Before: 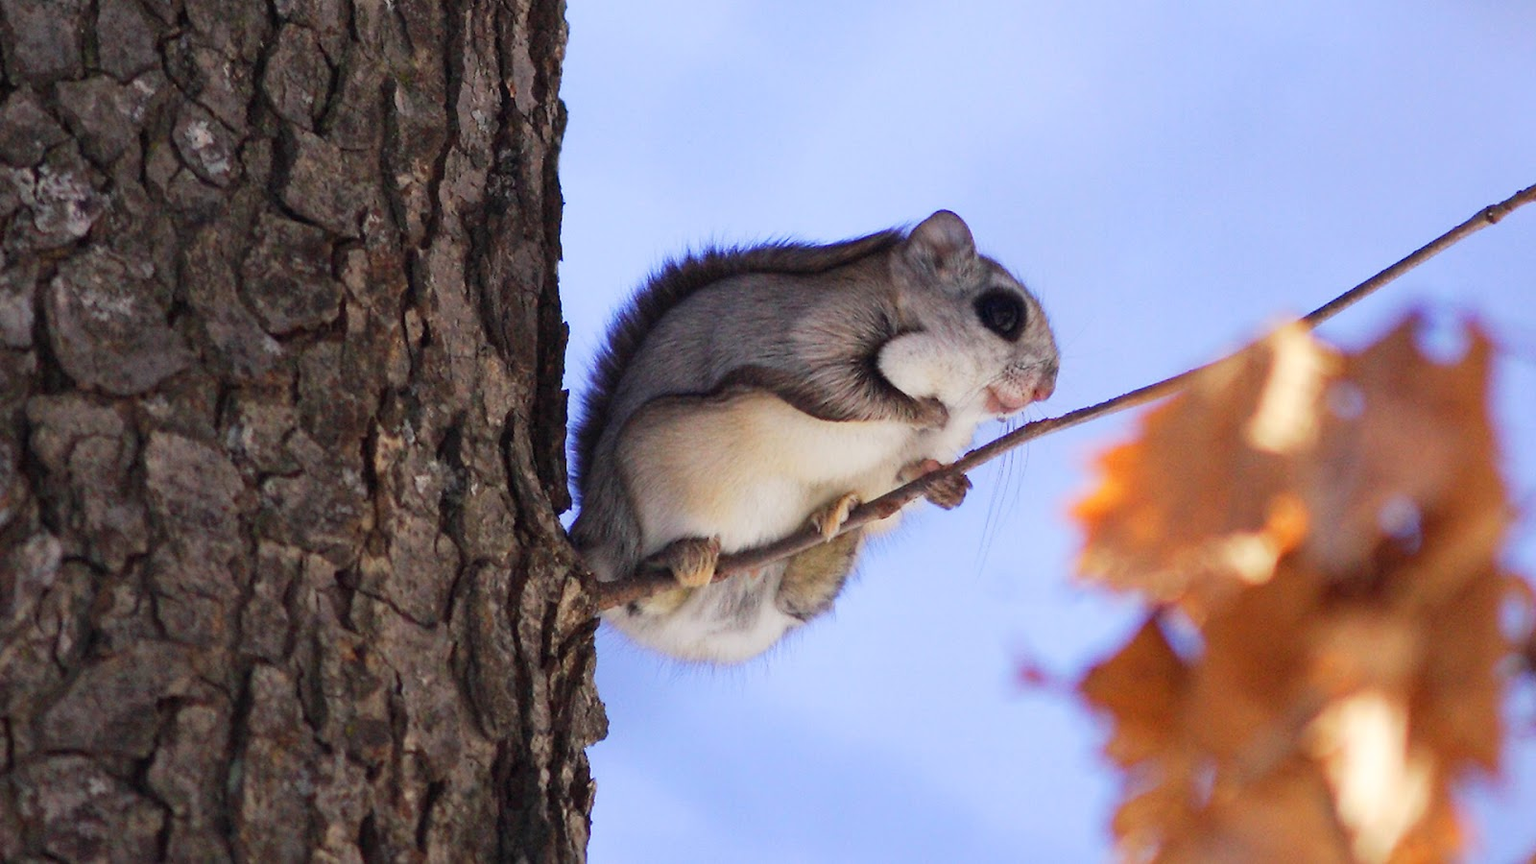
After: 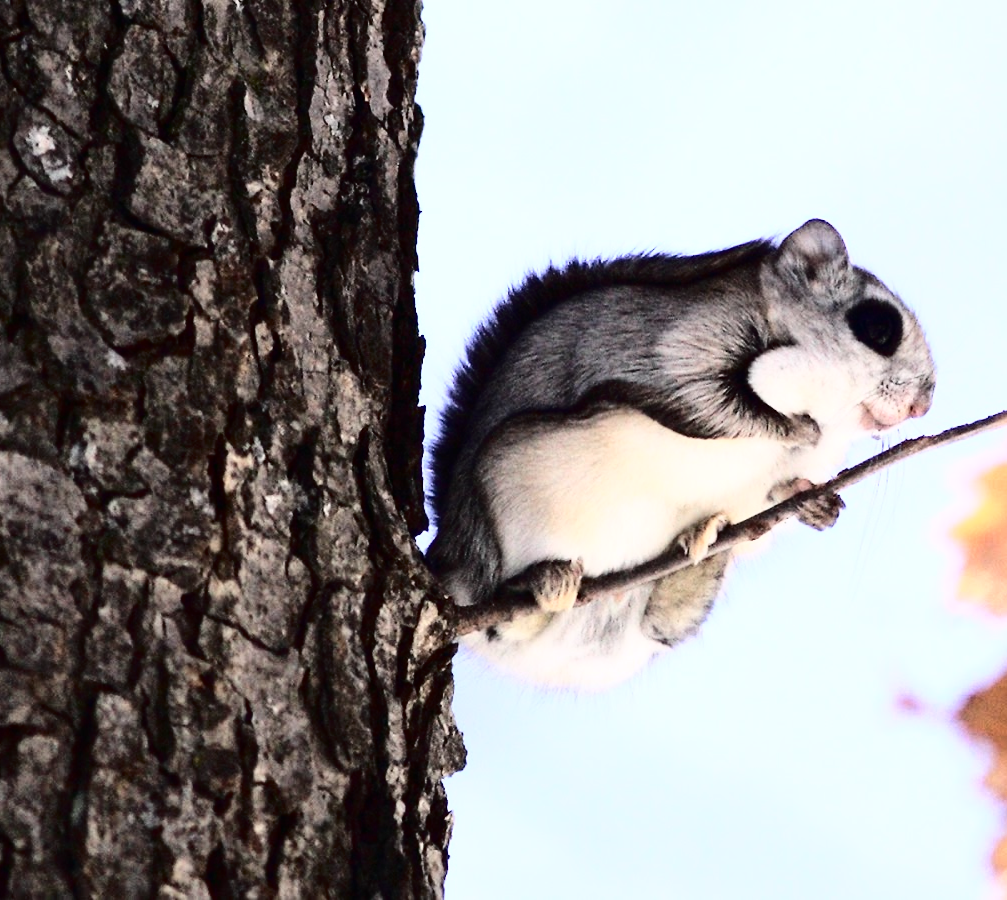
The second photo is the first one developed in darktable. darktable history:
contrast brightness saturation: contrast 0.255, saturation -0.314
tone curve: curves: ch0 [(0, 0) (0.003, 0.003) (0.011, 0.005) (0.025, 0.008) (0.044, 0.012) (0.069, 0.02) (0.1, 0.031) (0.136, 0.047) (0.177, 0.088) (0.224, 0.141) (0.277, 0.222) (0.335, 0.32) (0.399, 0.422) (0.468, 0.523) (0.543, 0.623) (0.623, 0.716) (0.709, 0.796) (0.801, 0.878) (0.898, 0.957) (1, 1)], color space Lab, independent channels, preserve colors none
crop: left 10.479%, right 26.547%
exposure: exposure 0.563 EV, compensate highlight preservation false
